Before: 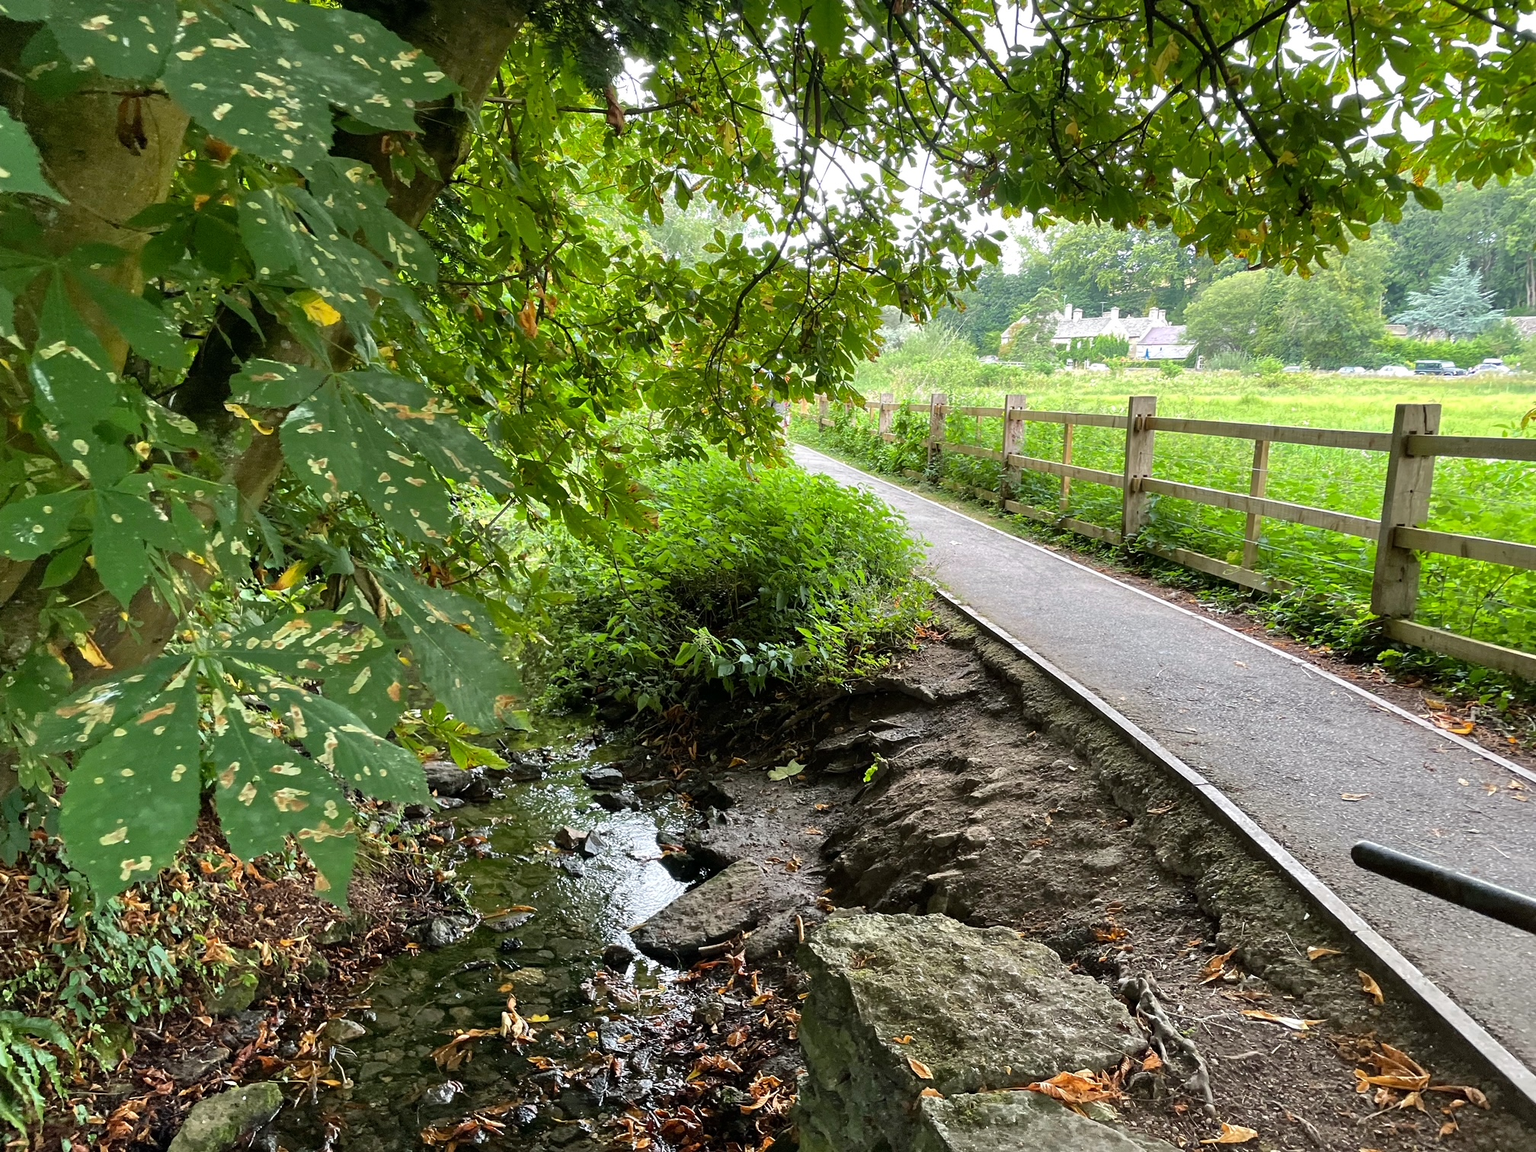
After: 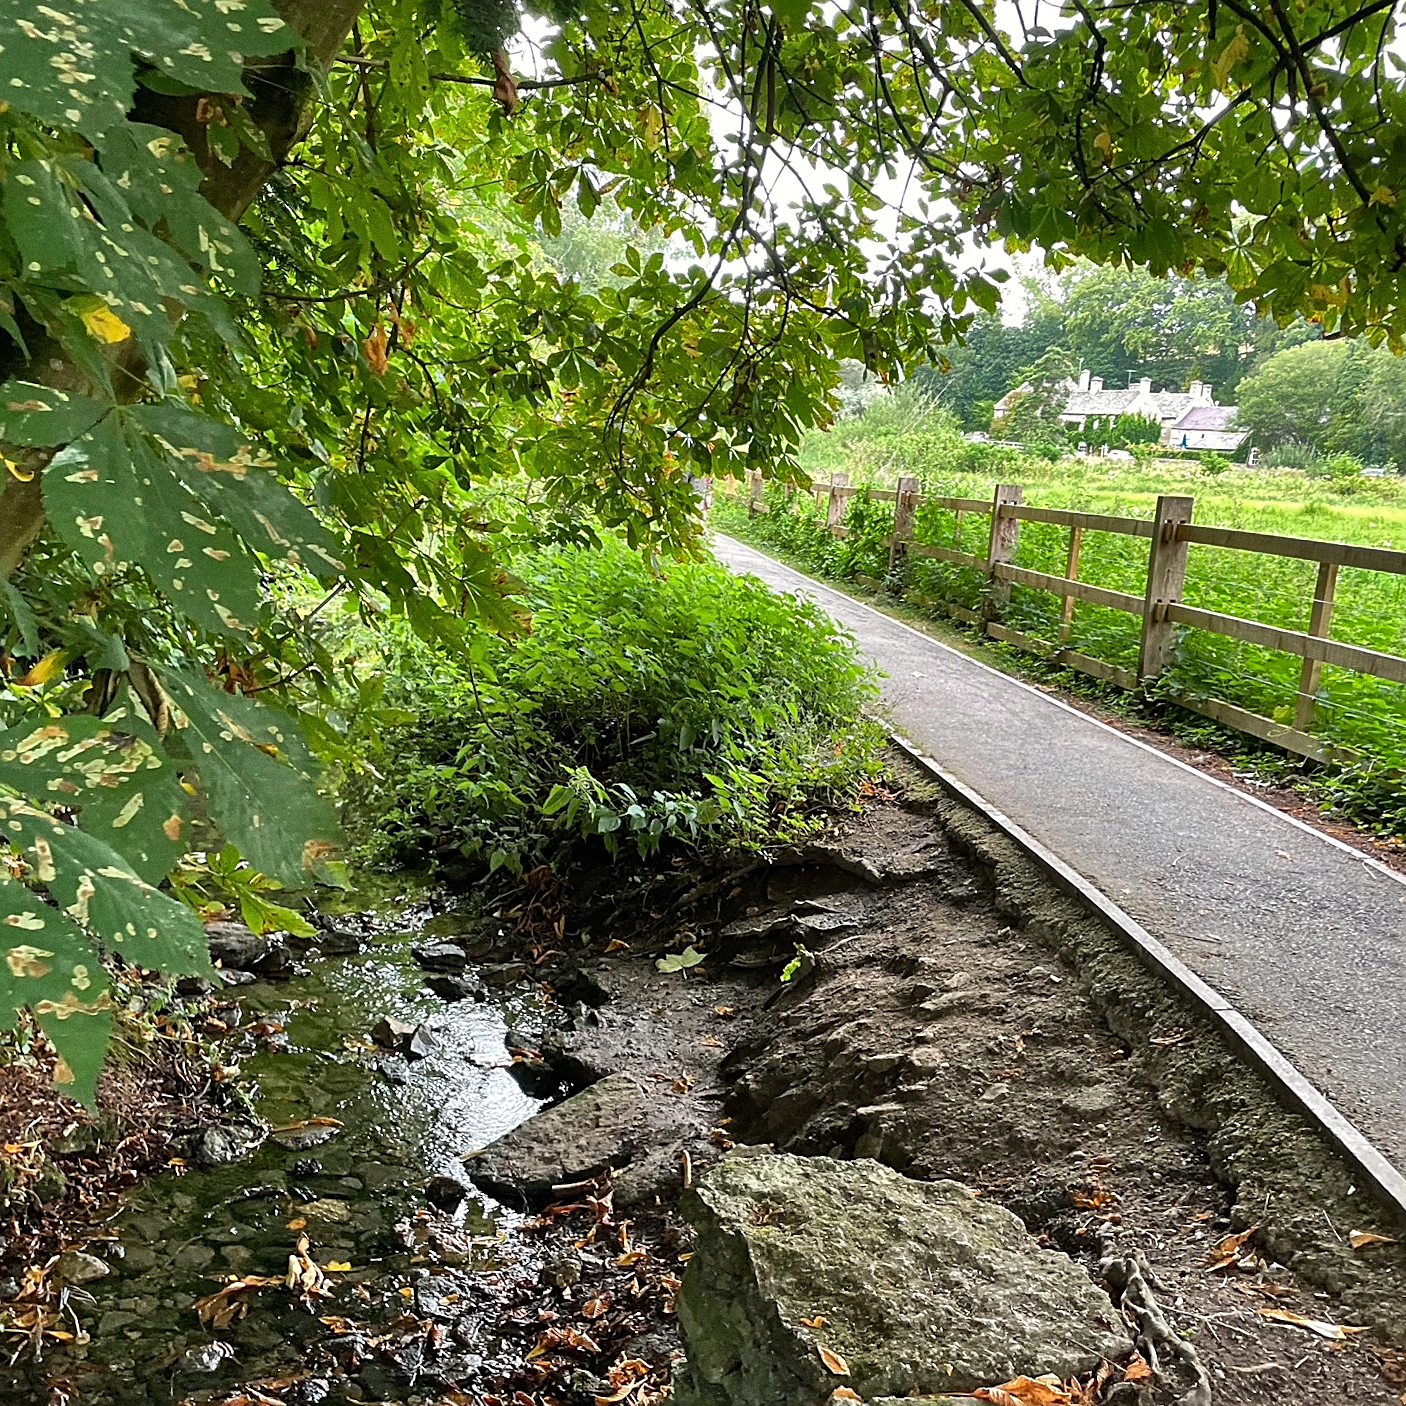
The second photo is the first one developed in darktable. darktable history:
sharpen: on, module defaults
crop and rotate: angle -3.27°, left 14.277%, top 0.028%, right 10.766%, bottom 0.028%
white balance: red 1.009, blue 0.985
shadows and highlights: shadows 20.91, highlights -82.73, soften with gaussian
grain: coarseness 0.47 ISO
